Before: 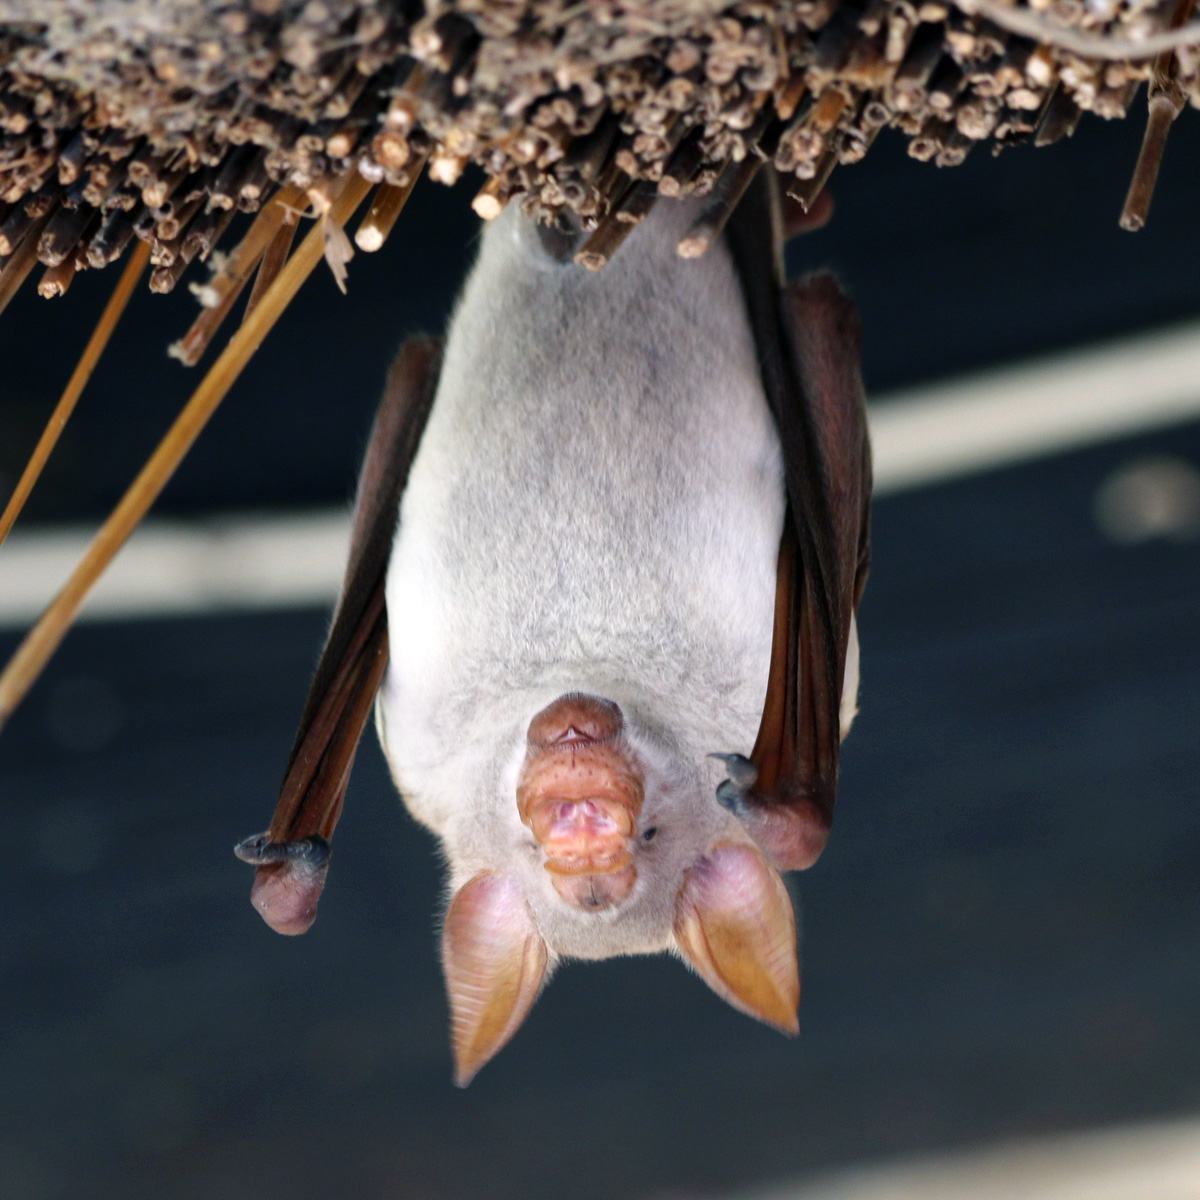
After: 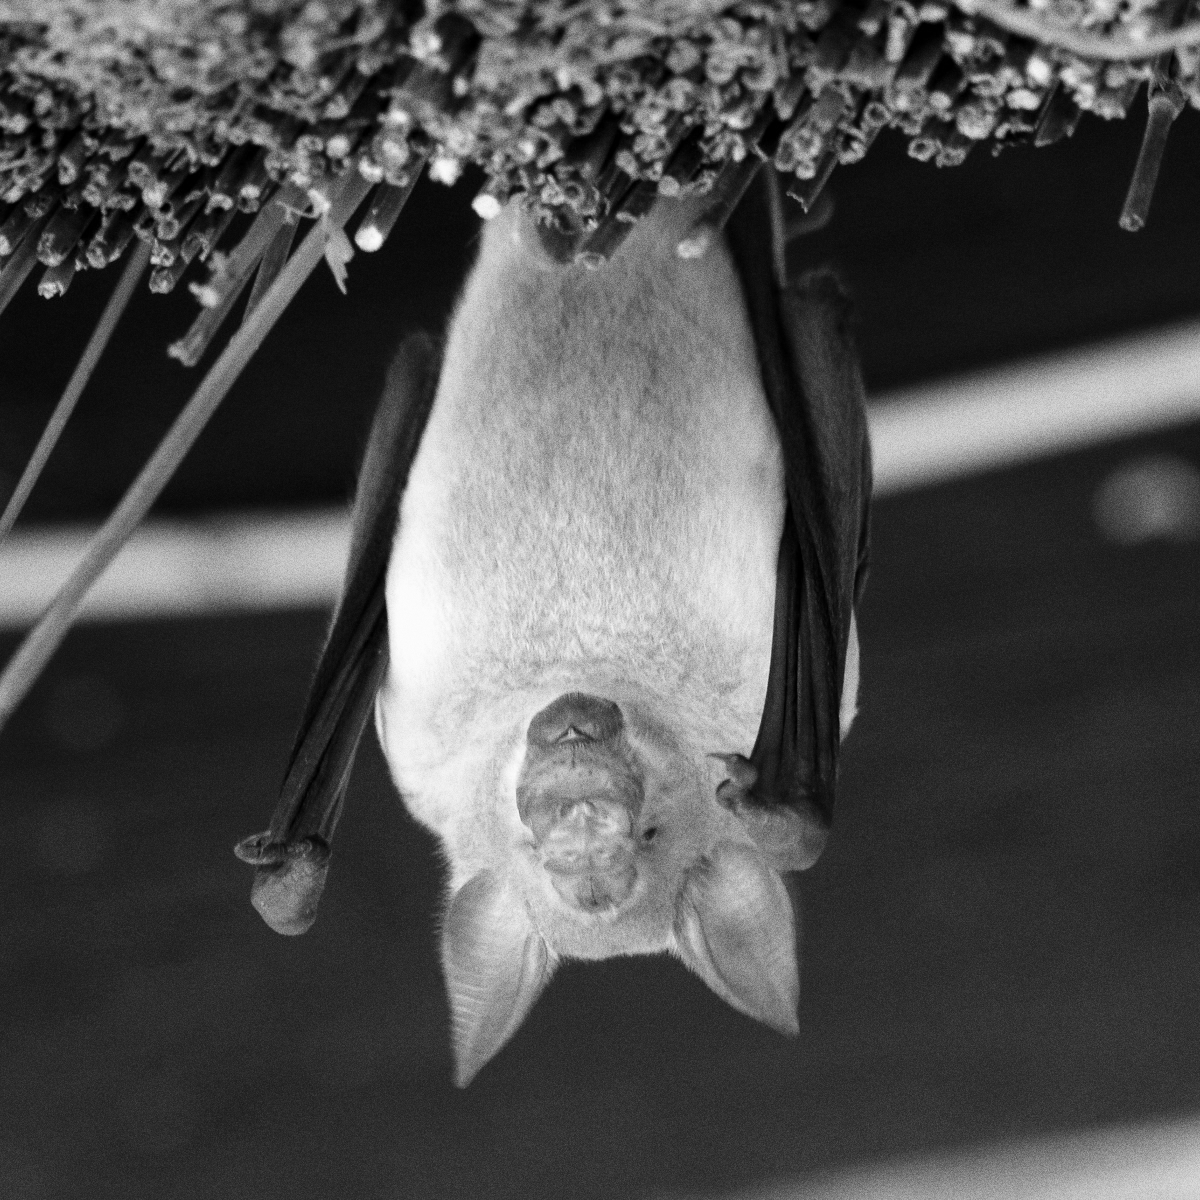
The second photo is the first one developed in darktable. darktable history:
color balance rgb: perceptual saturation grading › global saturation 25%, global vibrance 20%
grain: coarseness 0.09 ISO, strength 40%
monochrome: a -6.99, b 35.61, size 1.4
